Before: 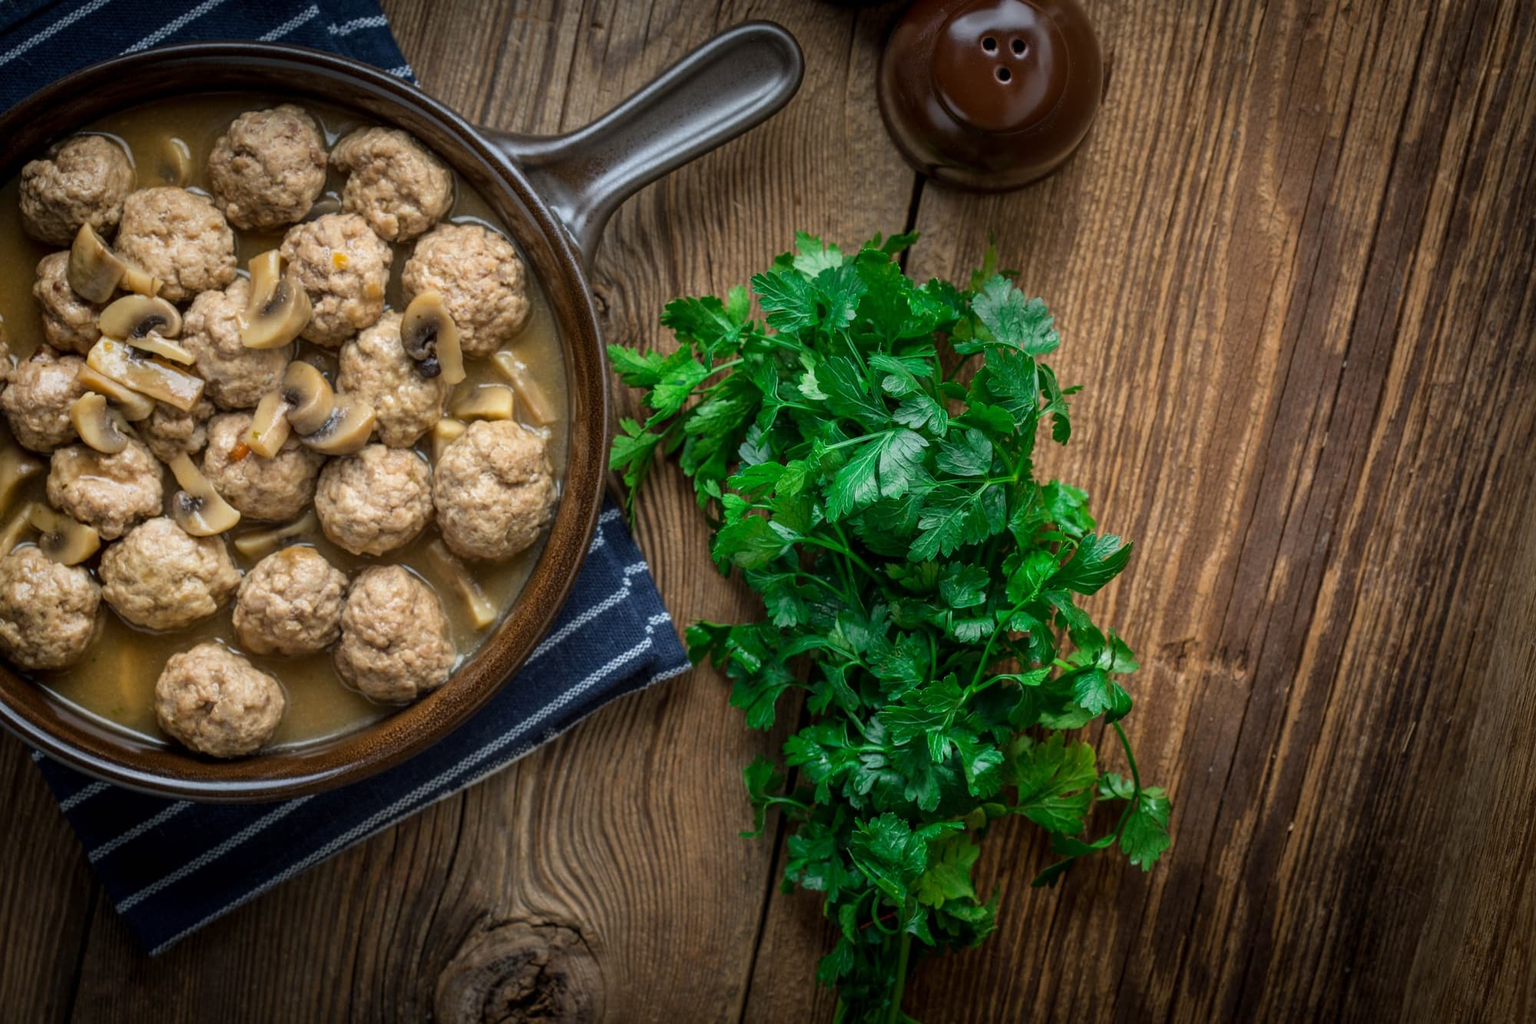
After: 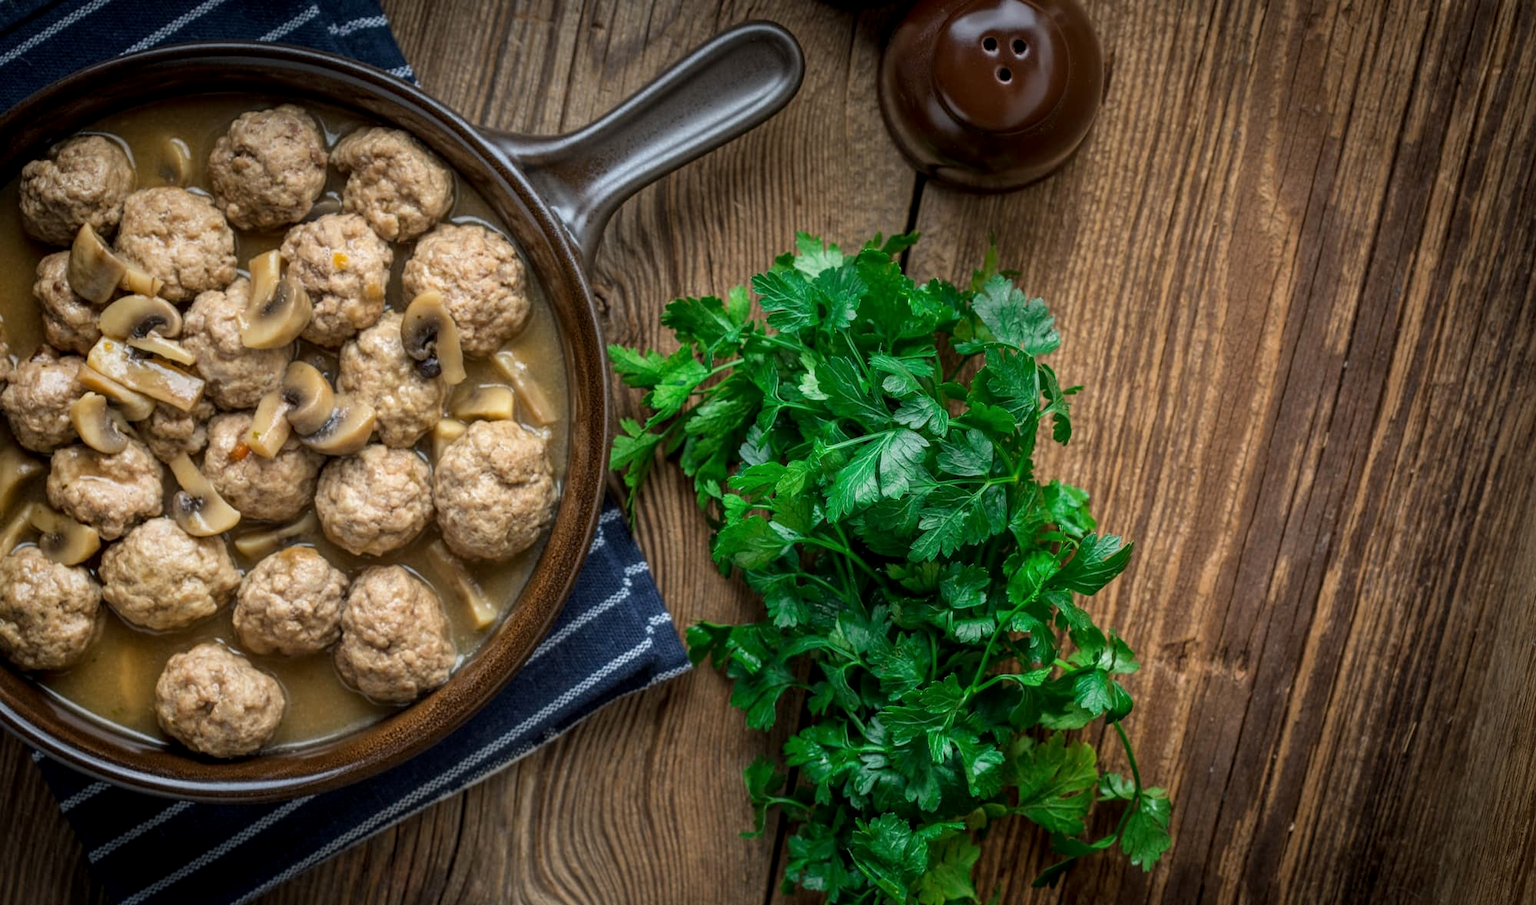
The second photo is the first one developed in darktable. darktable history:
crop and rotate: top 0%, bottom 11.49%
local contrast: highlights 100%, shadows 100%, detail 120%, midtone range 0.2
